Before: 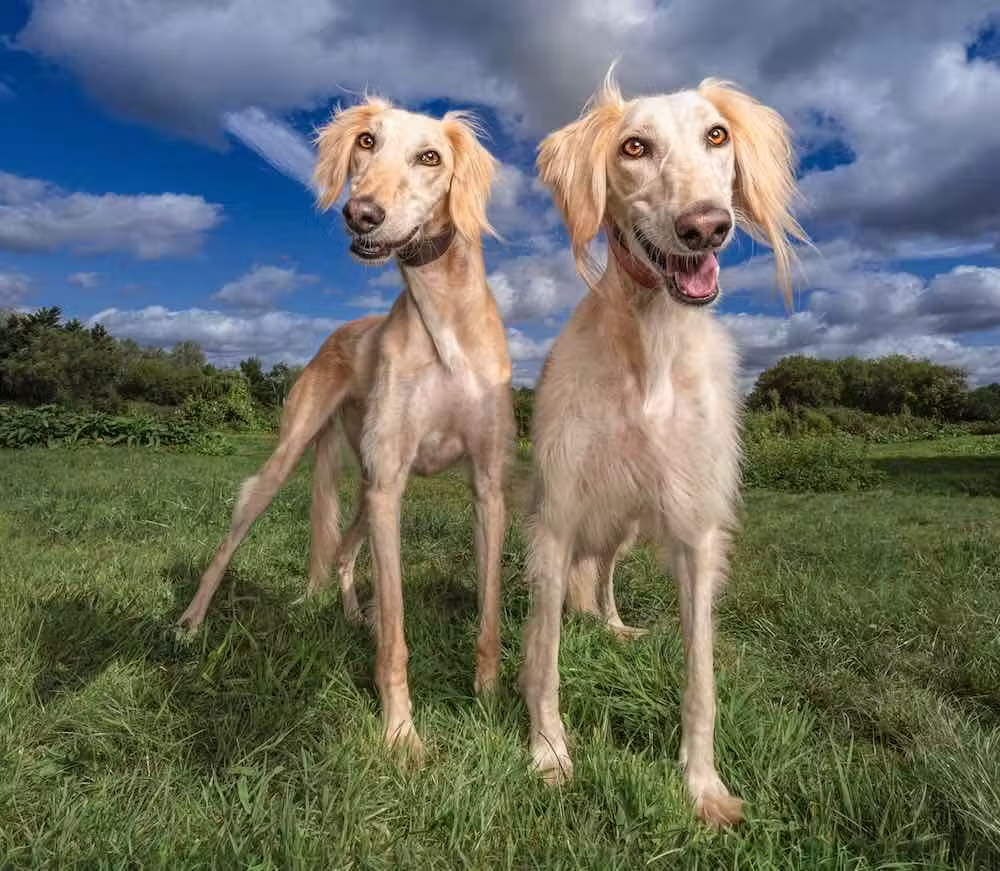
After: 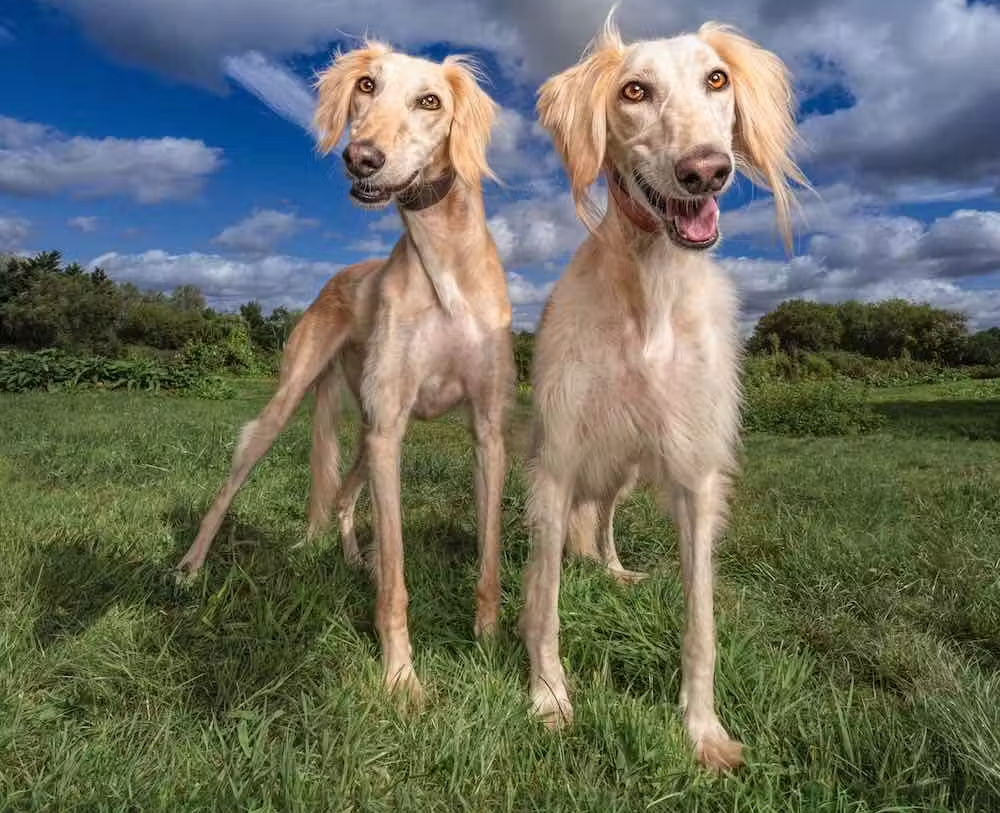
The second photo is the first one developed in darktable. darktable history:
crop and rotate: top 6.558%
shadows and highlights: shadows 20.35, highlights -20.46, soften with gaussian
